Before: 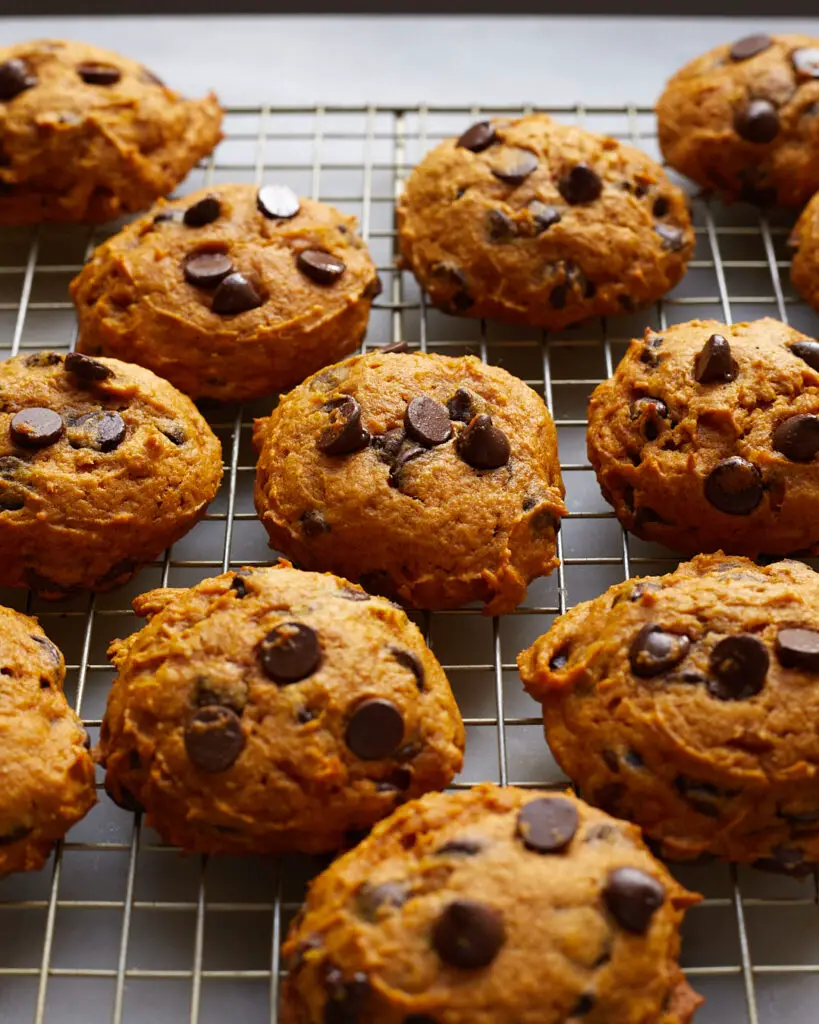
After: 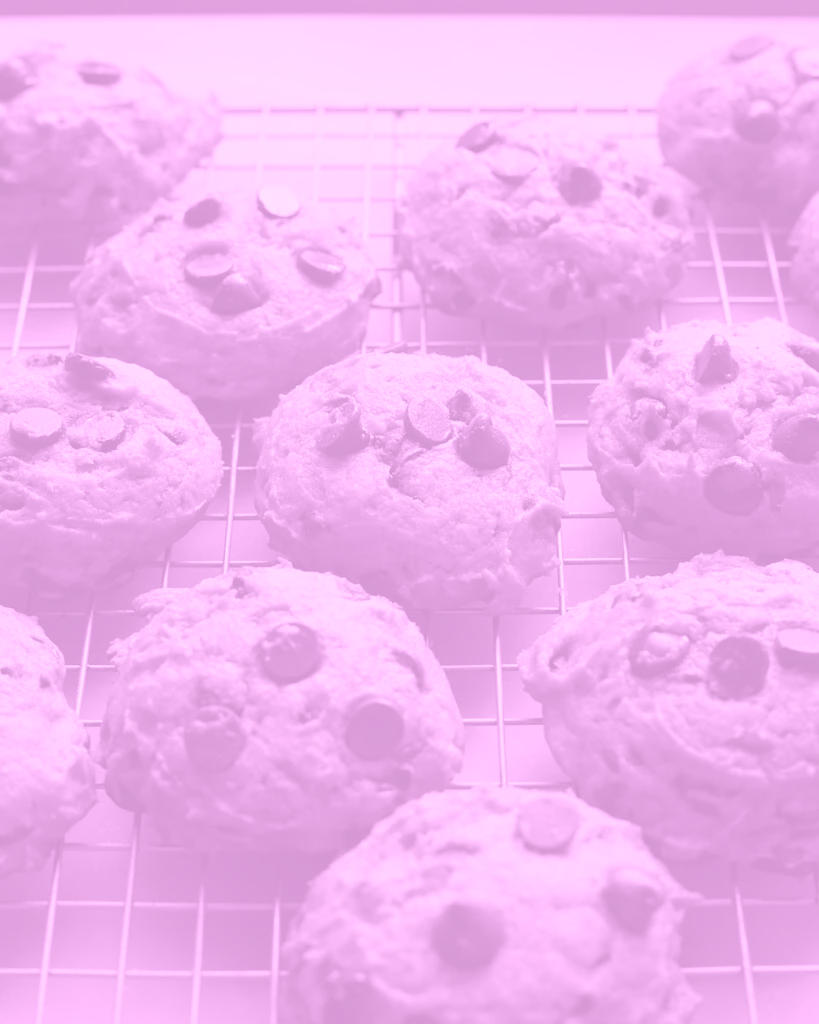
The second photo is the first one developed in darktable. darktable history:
color balance rgb: shadows fall-off 101%, linear chroma grading › mid-tones 7.63%, perceptual saturation grading › mid-tones 11.68%, mask middle-gray fulcrum 22.45%, global vibrance 10.11%, saturation formula JzAzBz (2021)
contrast brightness saturation: contrast -0.1, saturation -0.1
colorize: hue 331.2°, saturation 75%, source mix 30.28%, lightness 70.52%, version 1
